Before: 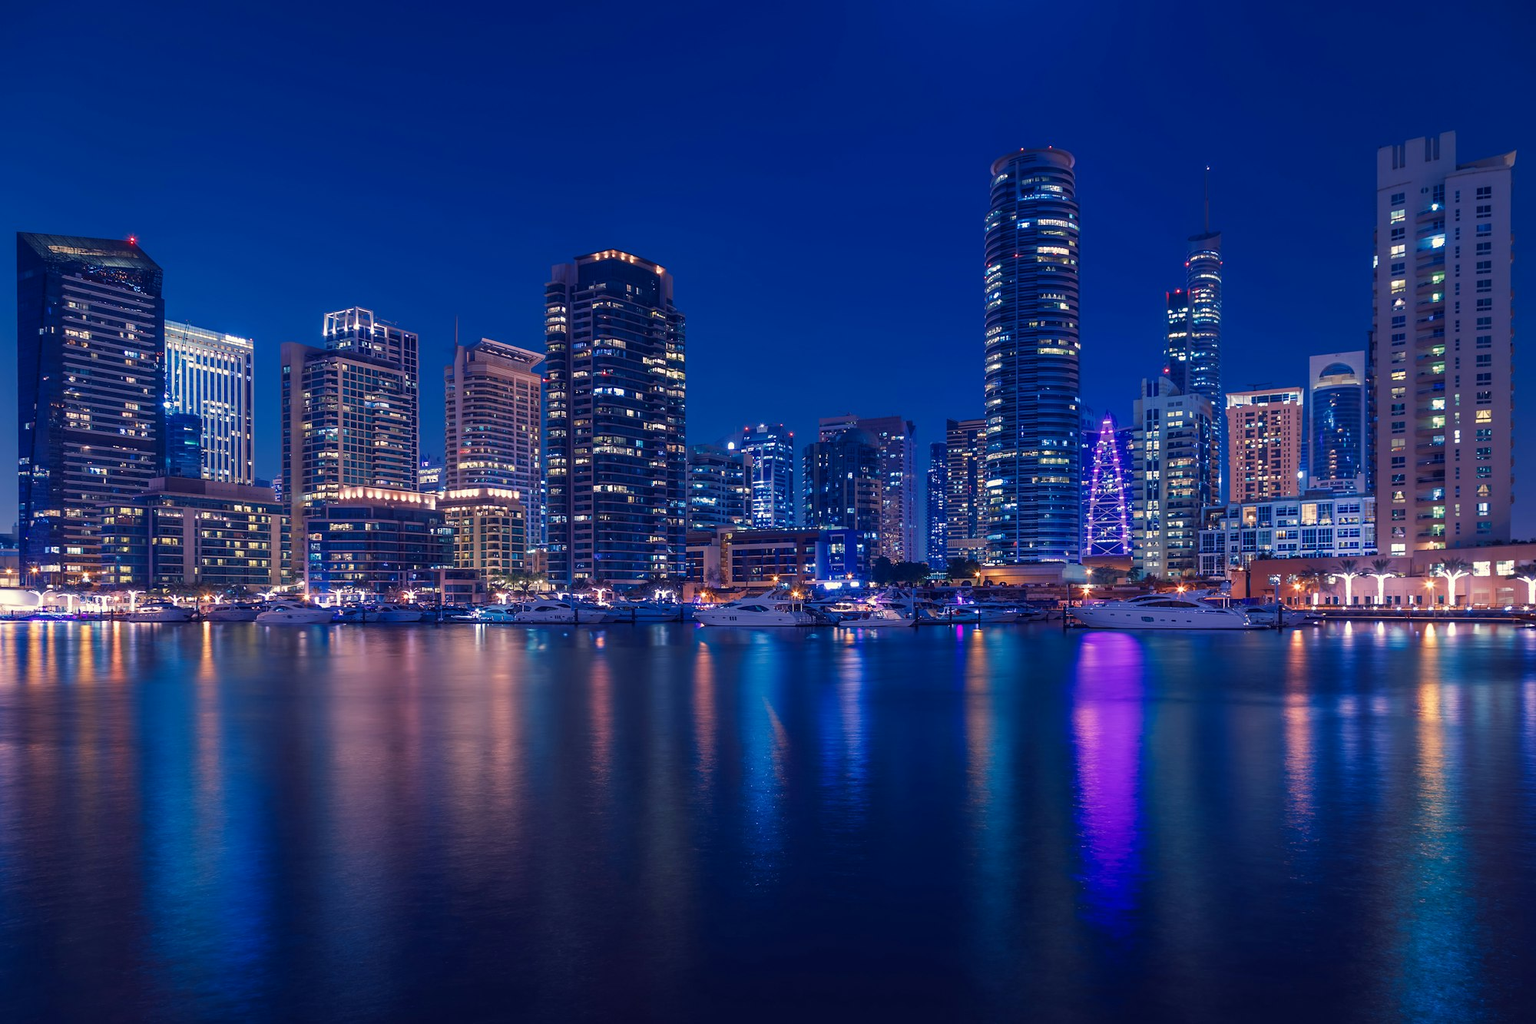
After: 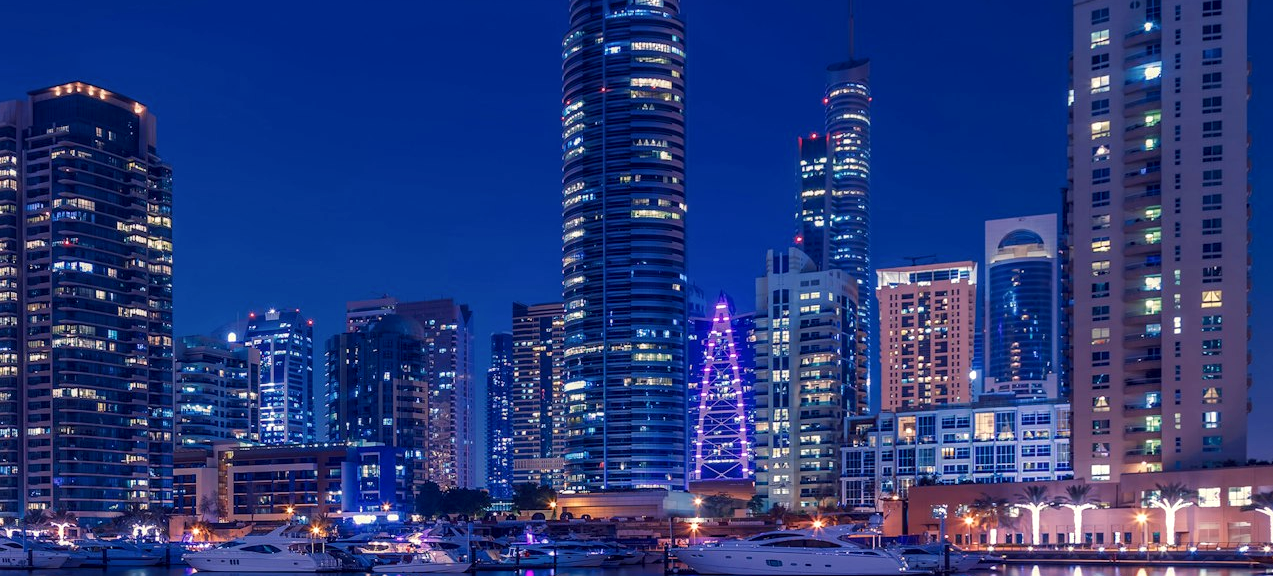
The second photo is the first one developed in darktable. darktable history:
color correction: highlights a* -0.182, highlights b* -0.124
local contrast: on, module defaults
crop: left 36.005%, top 18.293%, right 0.31%, bottom 38.444%
